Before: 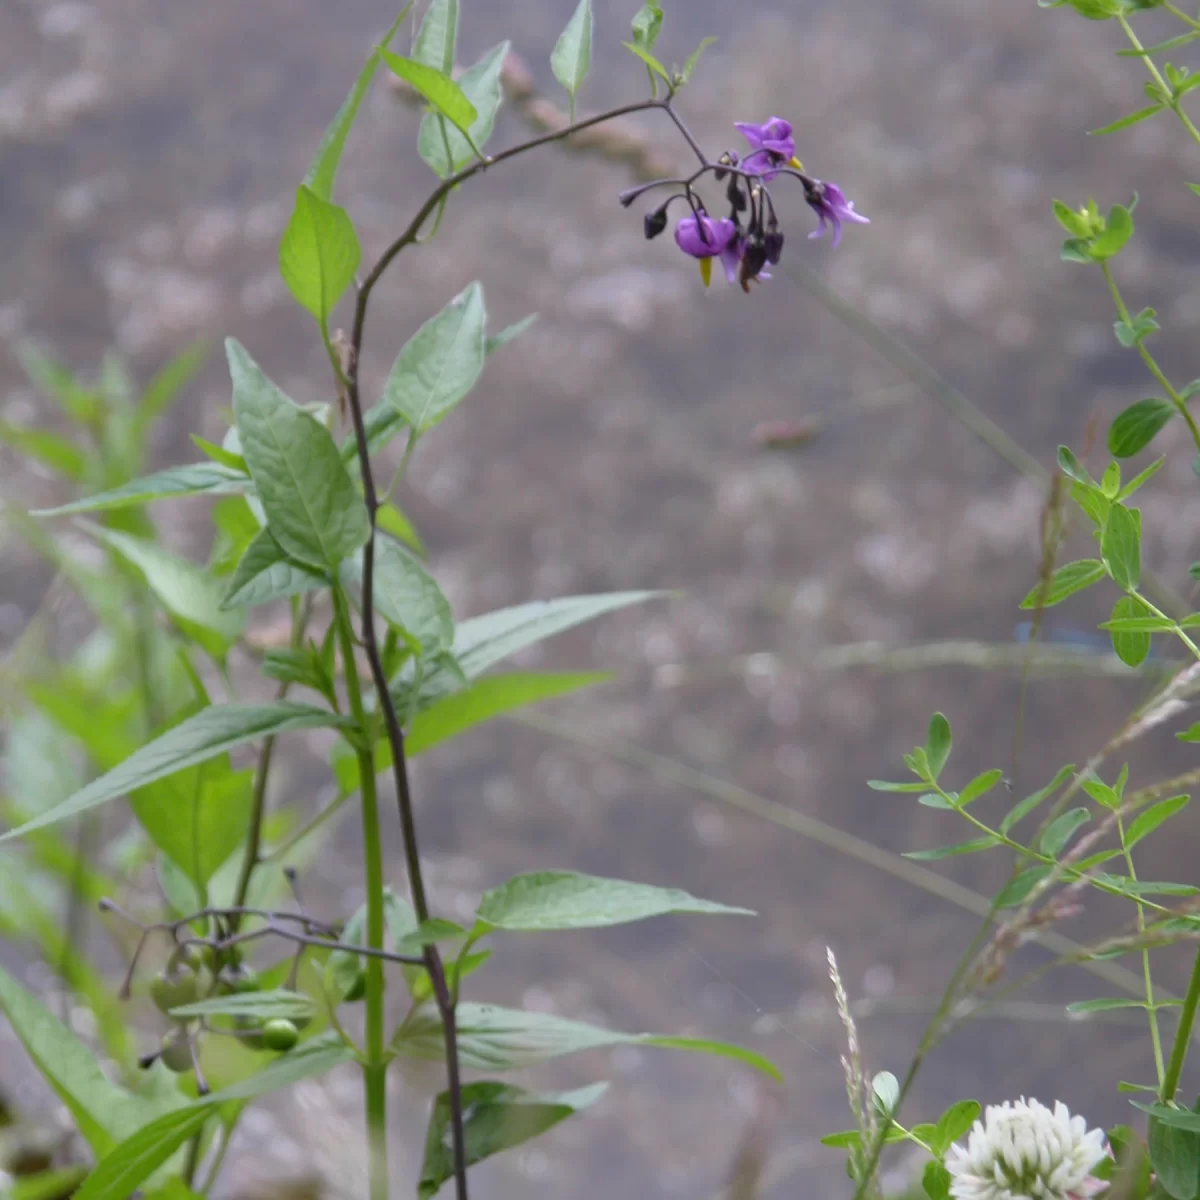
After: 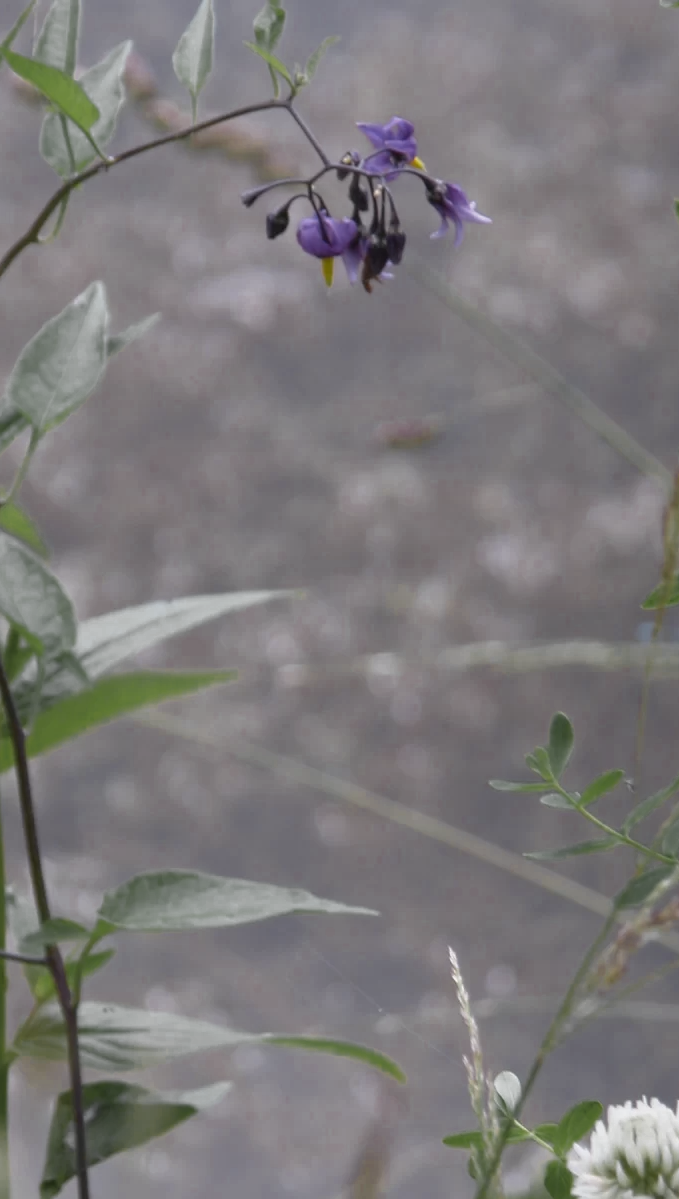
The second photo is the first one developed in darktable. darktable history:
color zones: curves: ch0 [(0.035, 0.242) (0.25, 0.5) (0.384, 0.214) (0.488, 0.255) (0.75, 0.5)]; ch1 [(0.063, 0.379) (0.25, 0.5) (0.354, 0.201) (0.489, 0.085) (0.729, 0.271)]; ch2 [(0.25, 0.5) (0.38, 0.517) (0.442, 0.51) (0.735, 0.456)]
crop: left 31.572%, top 0.008%, right 11.771%
